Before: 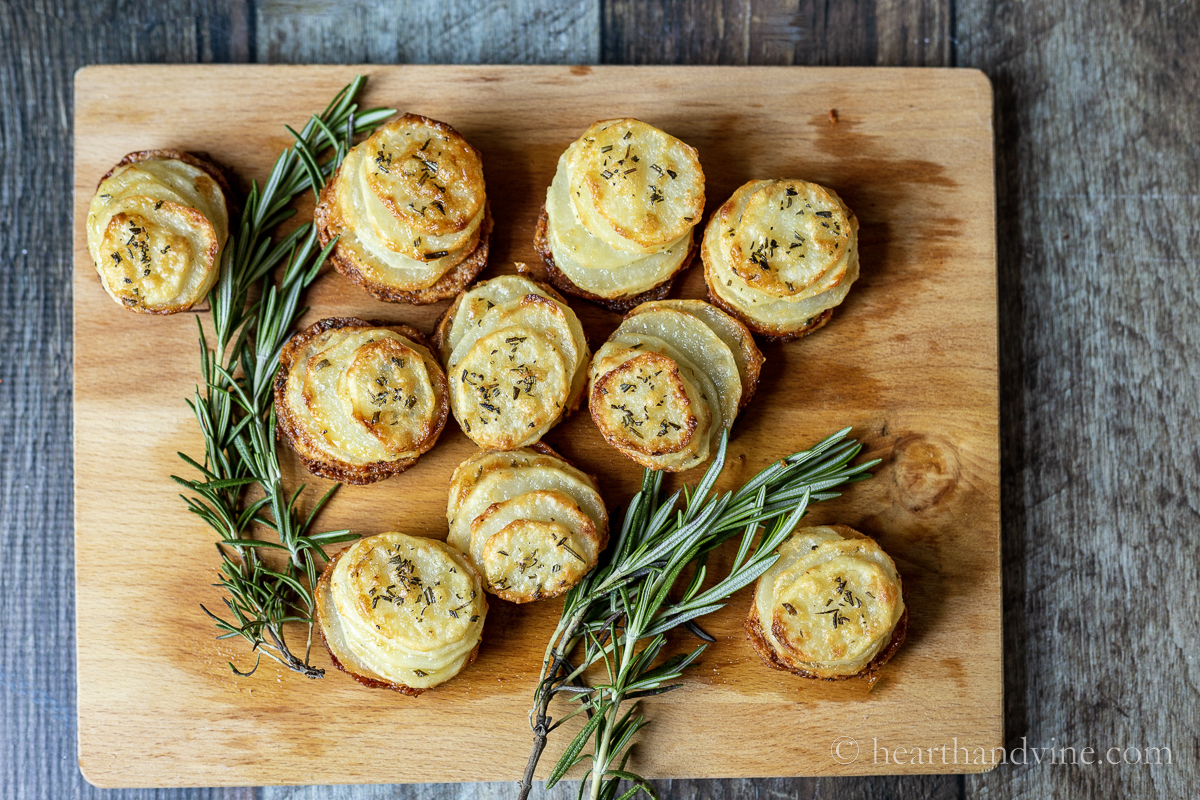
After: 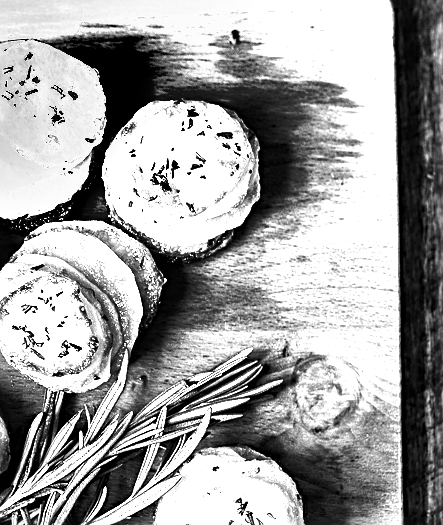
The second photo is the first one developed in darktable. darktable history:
crop and rotate: left 49.936%, top 10.094%, right 13.136%, bottom 24.256%
exposure: black level correction 0, exposure 1.1 EV, compensate highlight preservation false
shadows and highlights: soften with gaussian
monochrome: on, module defaults
tone equalizer: -8 EV -1.08 EV, -7 EV -1.01 EV, -6 EV -0.867 EV, -5 EV -0.578 EV, -3 EV 0.578 EV, -2 EV 0.867 EV, -1 EV 1.01 EV, +0 EV 1.08 EV, edges refinement/feathering 500, mask exposure compensation -1.57 EV, preserve details no
sharpen: radius 2.817, amount 0.715
